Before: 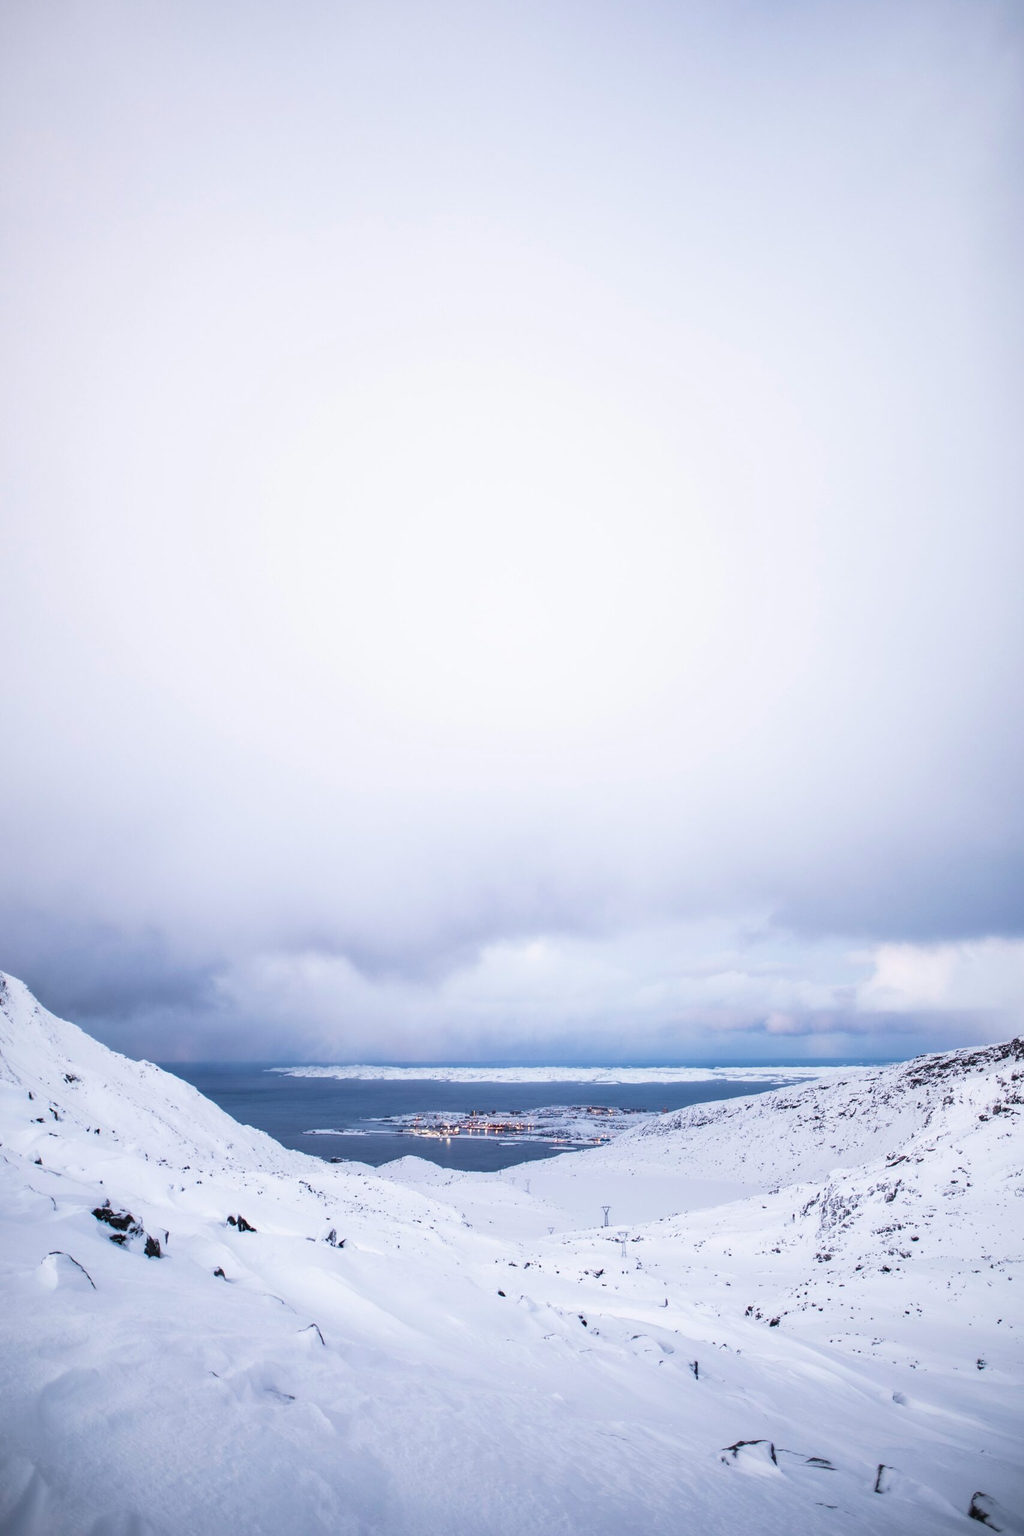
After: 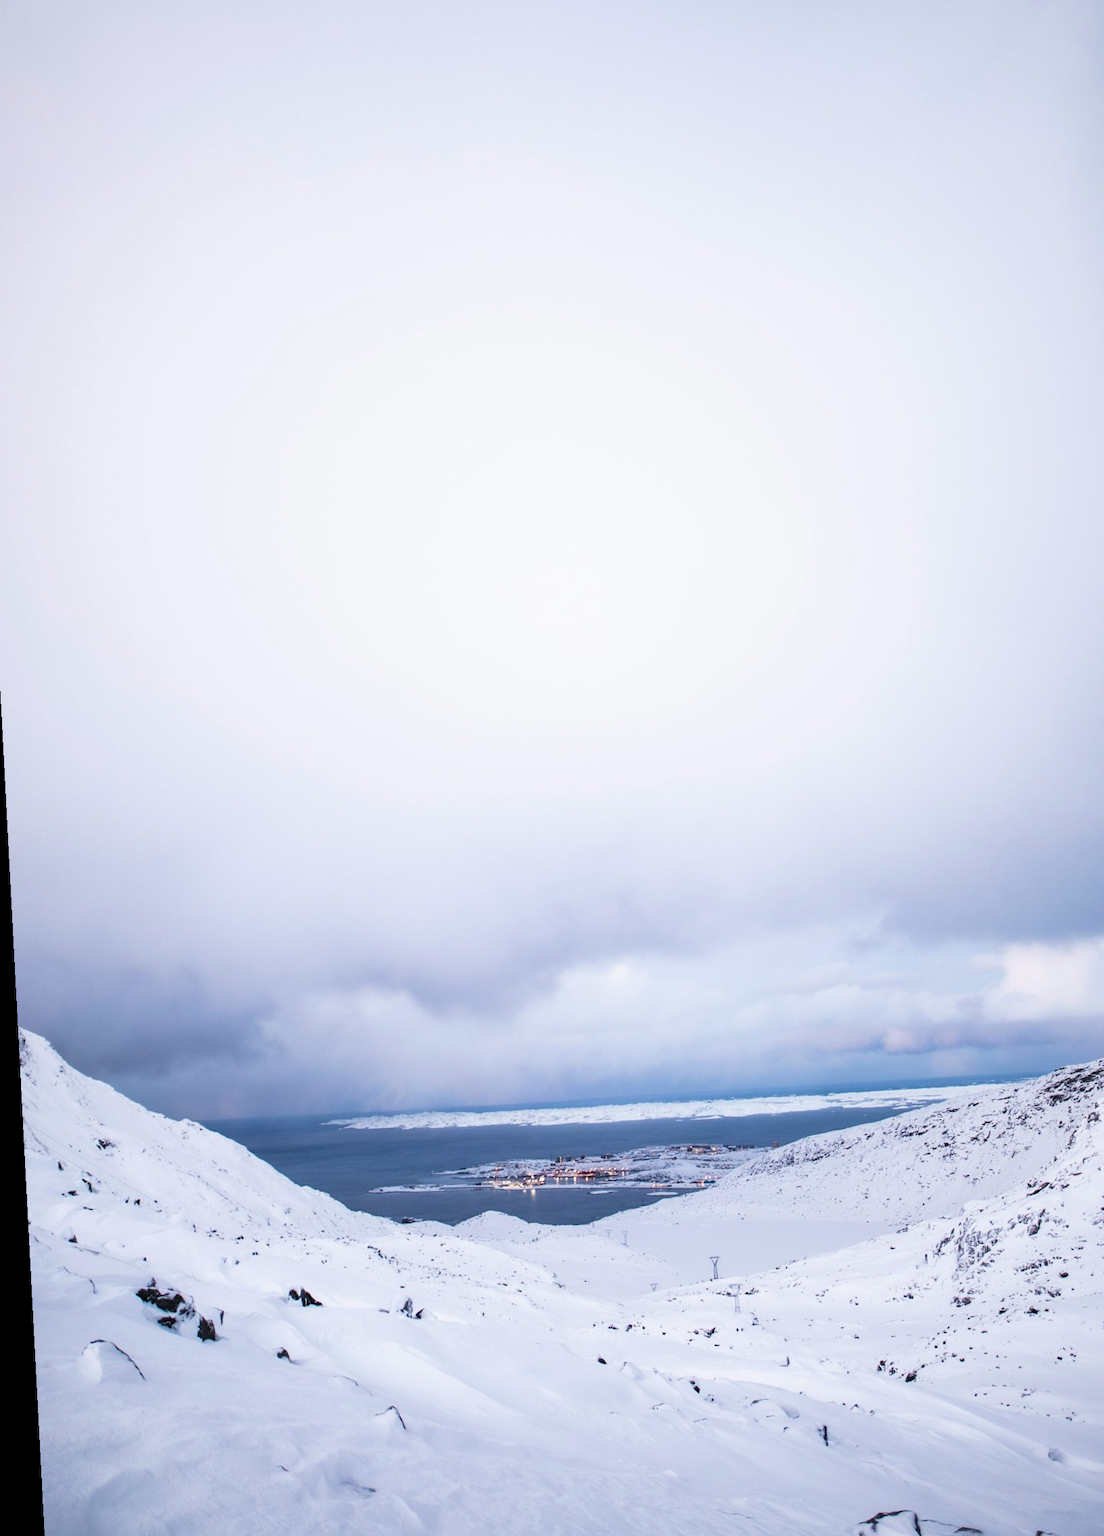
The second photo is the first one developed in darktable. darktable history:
rotate and perspective: rotation -3°, crop left 0.031, crop right 0.968, crop top 0.07, crop bottom 0.93
crop and rotate: right 5.167%
